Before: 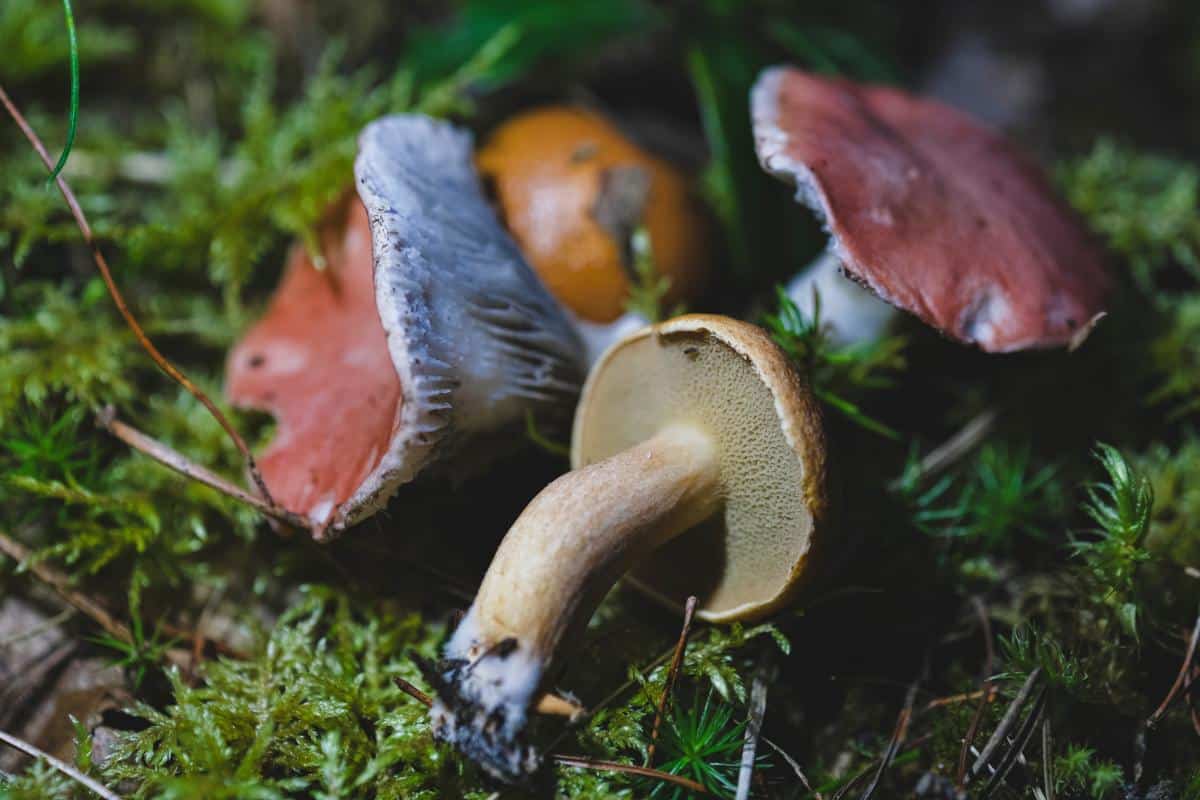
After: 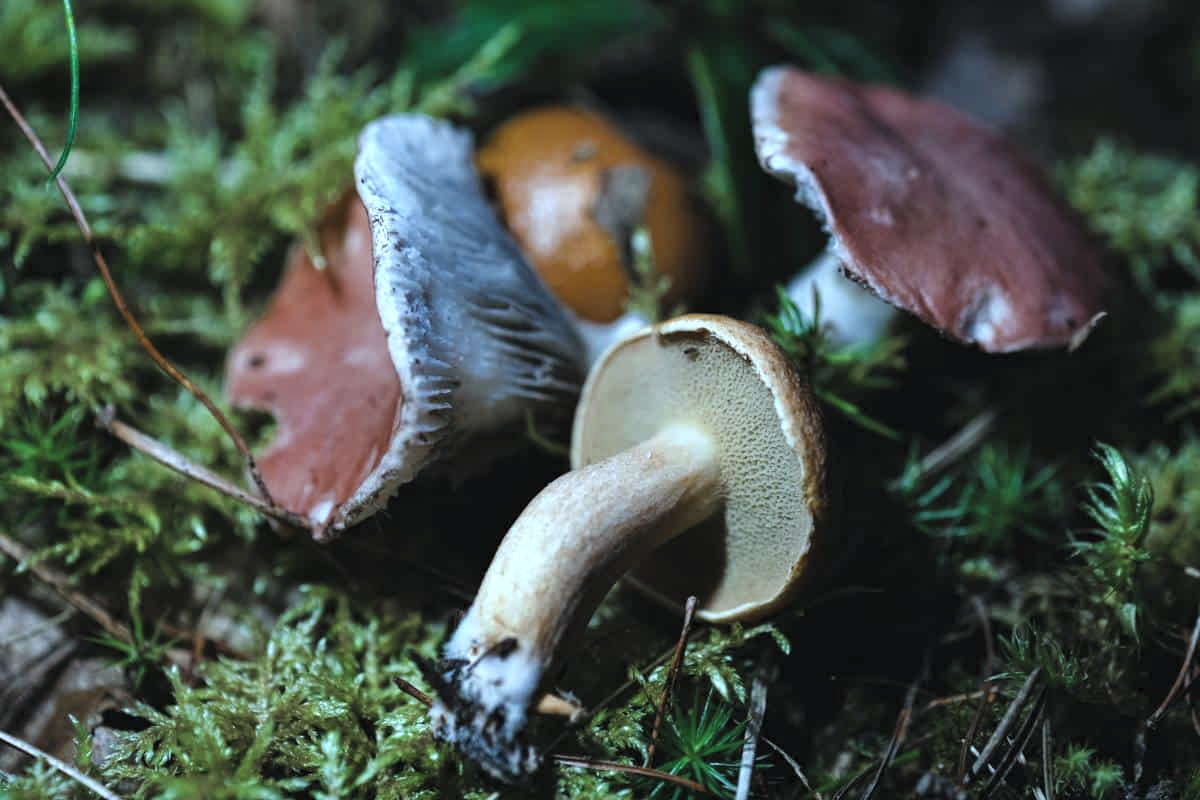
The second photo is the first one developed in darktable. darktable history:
color zones: curves: ch0 [(0.11, 0.396) (0.195, 0.36) (0.25, 0.5) (0.303, 0.412) (0.357, 0.544) (0.75, 0.5) (0.967, 0.328)]; ch1 [(0, 0.468) (0.112, 0.512) (0.202, 0.6) (0.25, 0.5) (0.307, 0.352) (0.357, 0.544) (0.75, 0.5) (0.963, 0.524)]
levels: mode automatic, black 0.023%, white 99.97%, levels [0.062, 0.494, 0.925]
color correction: highlights a* -12.64, highlights b* -18.1, saturation 0.7
tone equalizer: on, module defaults
